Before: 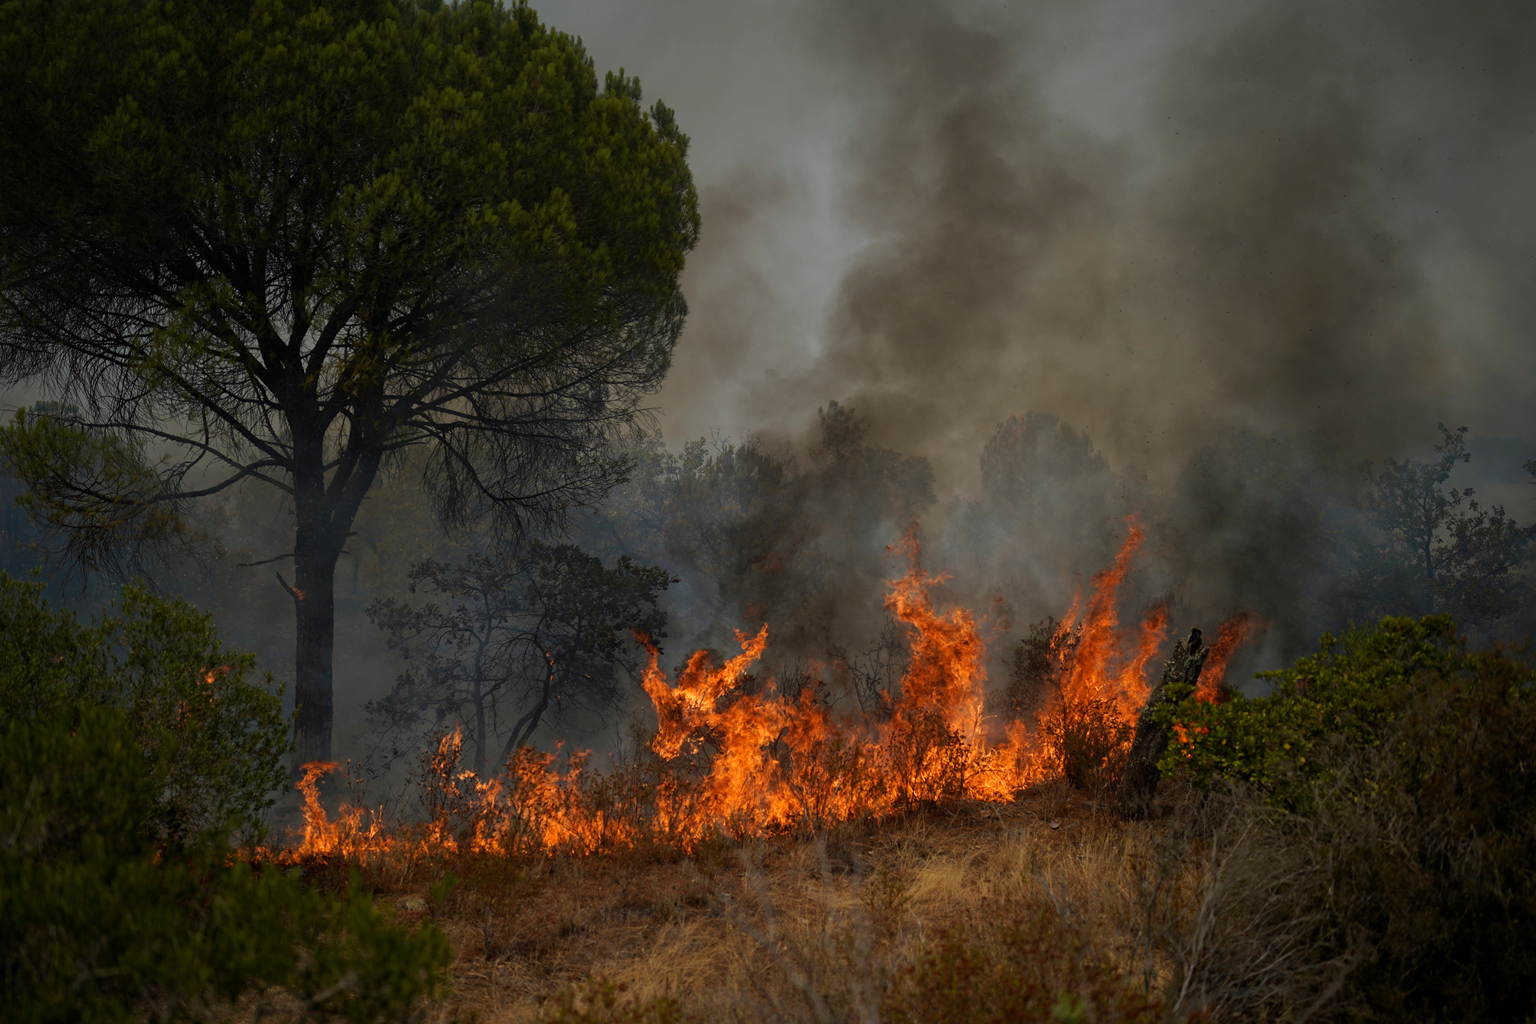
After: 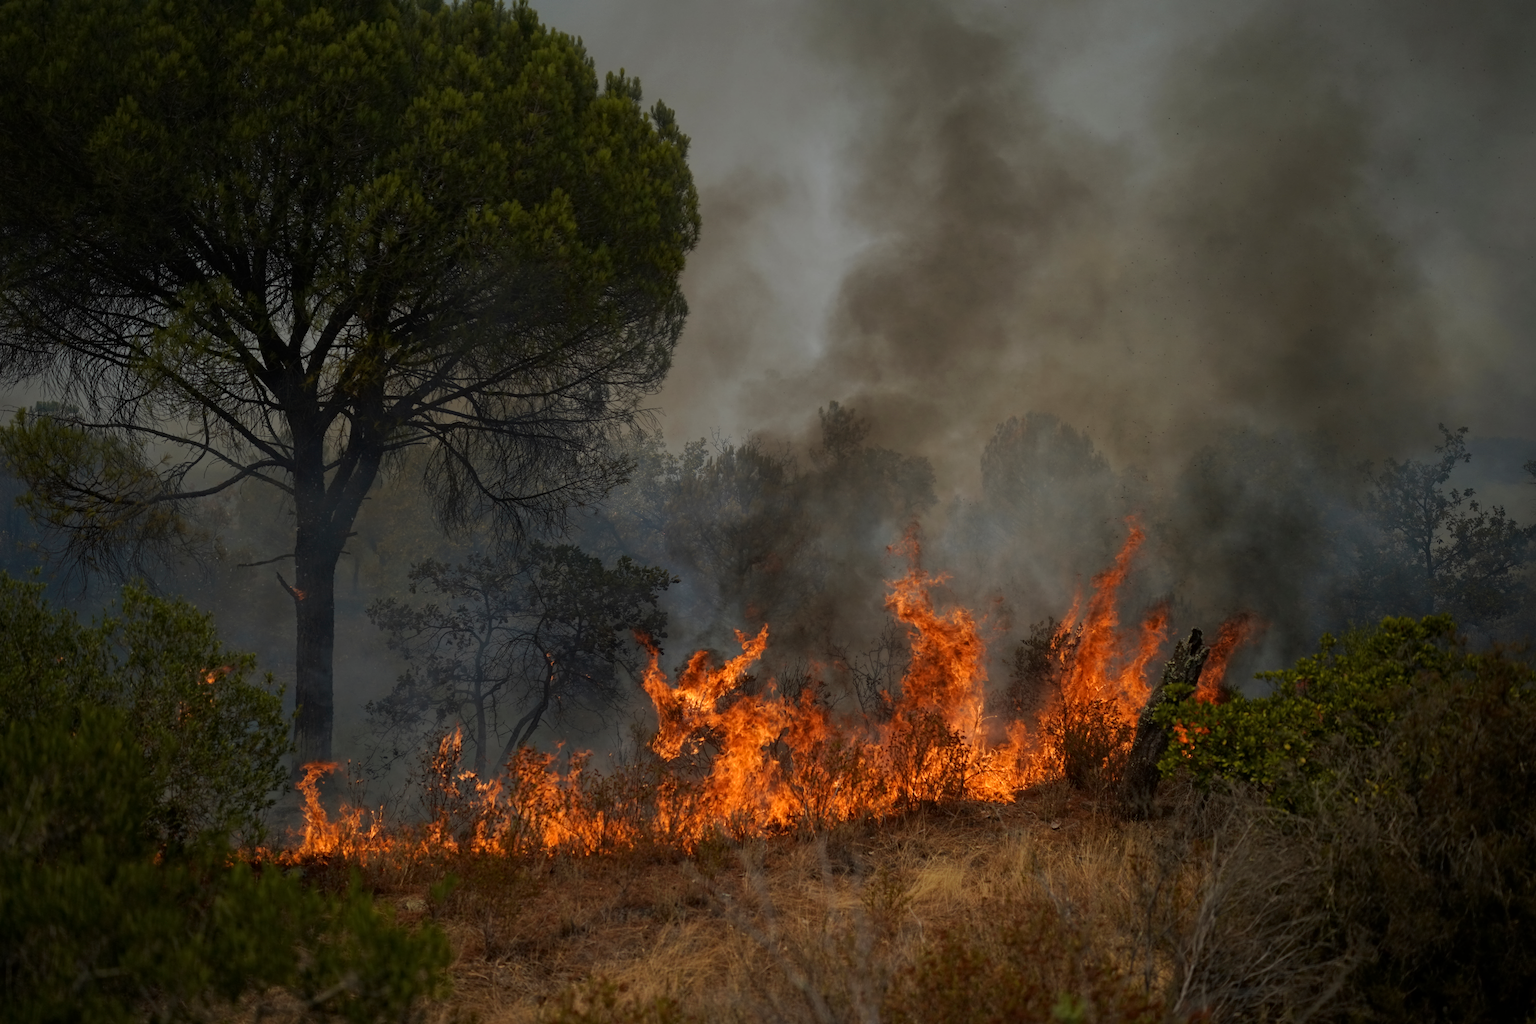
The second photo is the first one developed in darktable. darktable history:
contrast equalizer: y [[0.5 ×6], [0.5 ×6], [0.5 ×6], [0 ×6], [0, 0, 0, 0.581, 0.011, 0]]
